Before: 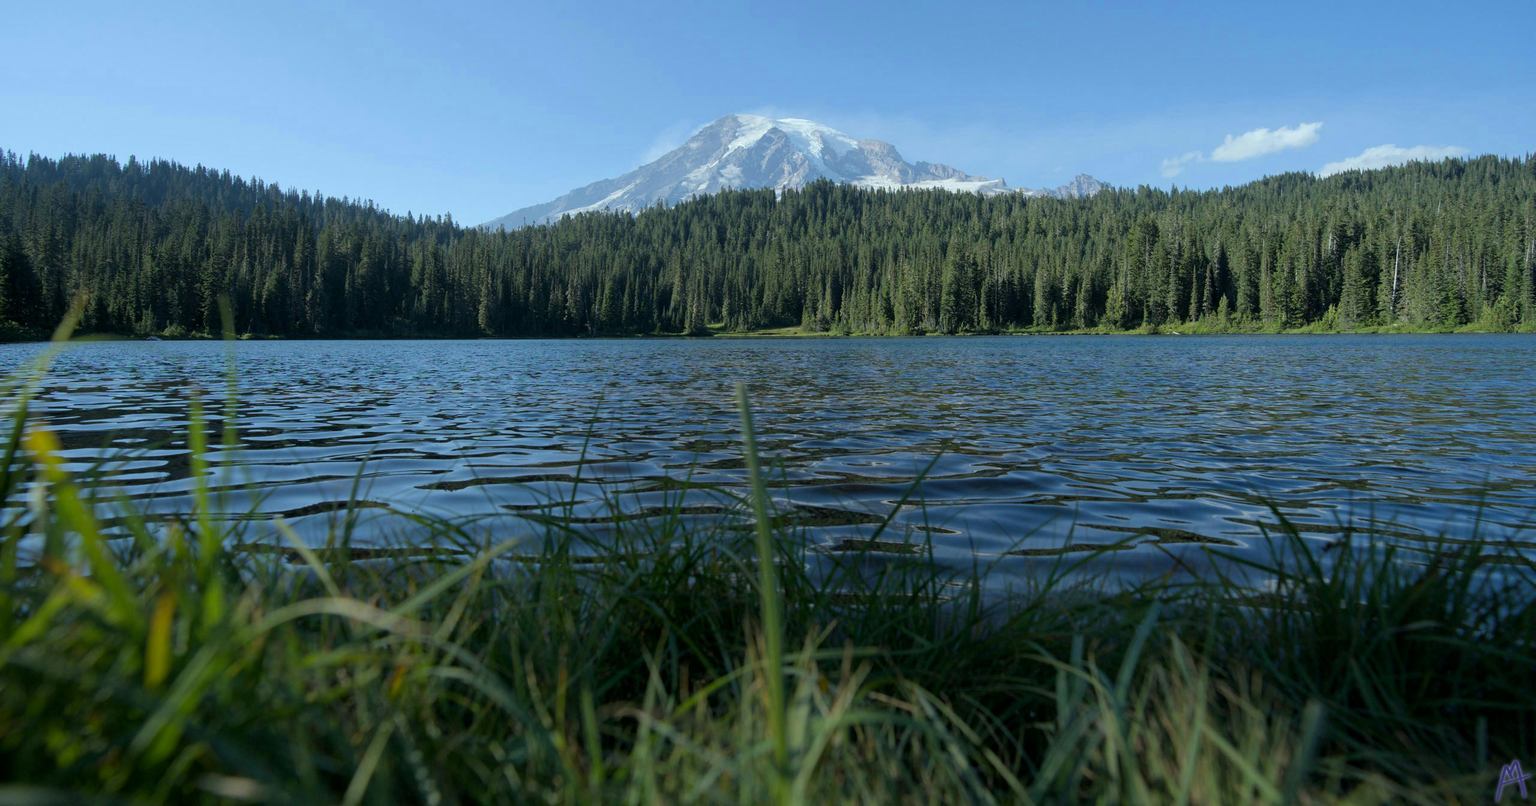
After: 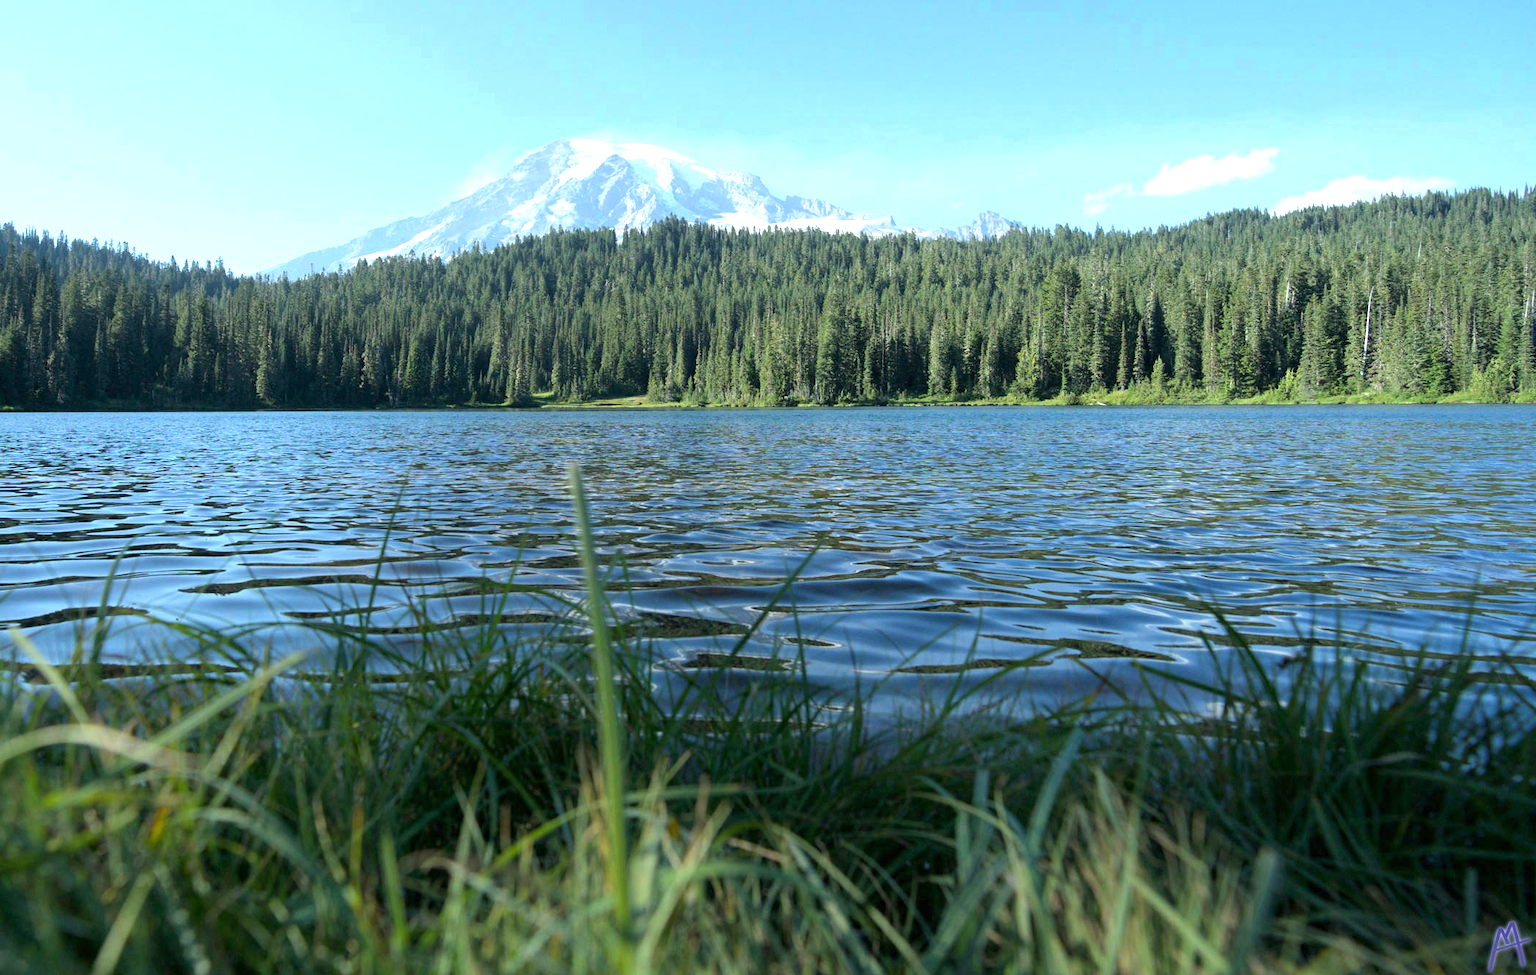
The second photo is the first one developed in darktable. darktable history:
exposure: black level correction 0, exposure 1.2 EV, compensate highlight preservation false
crop: left 17.401%, bottom 0.02%
